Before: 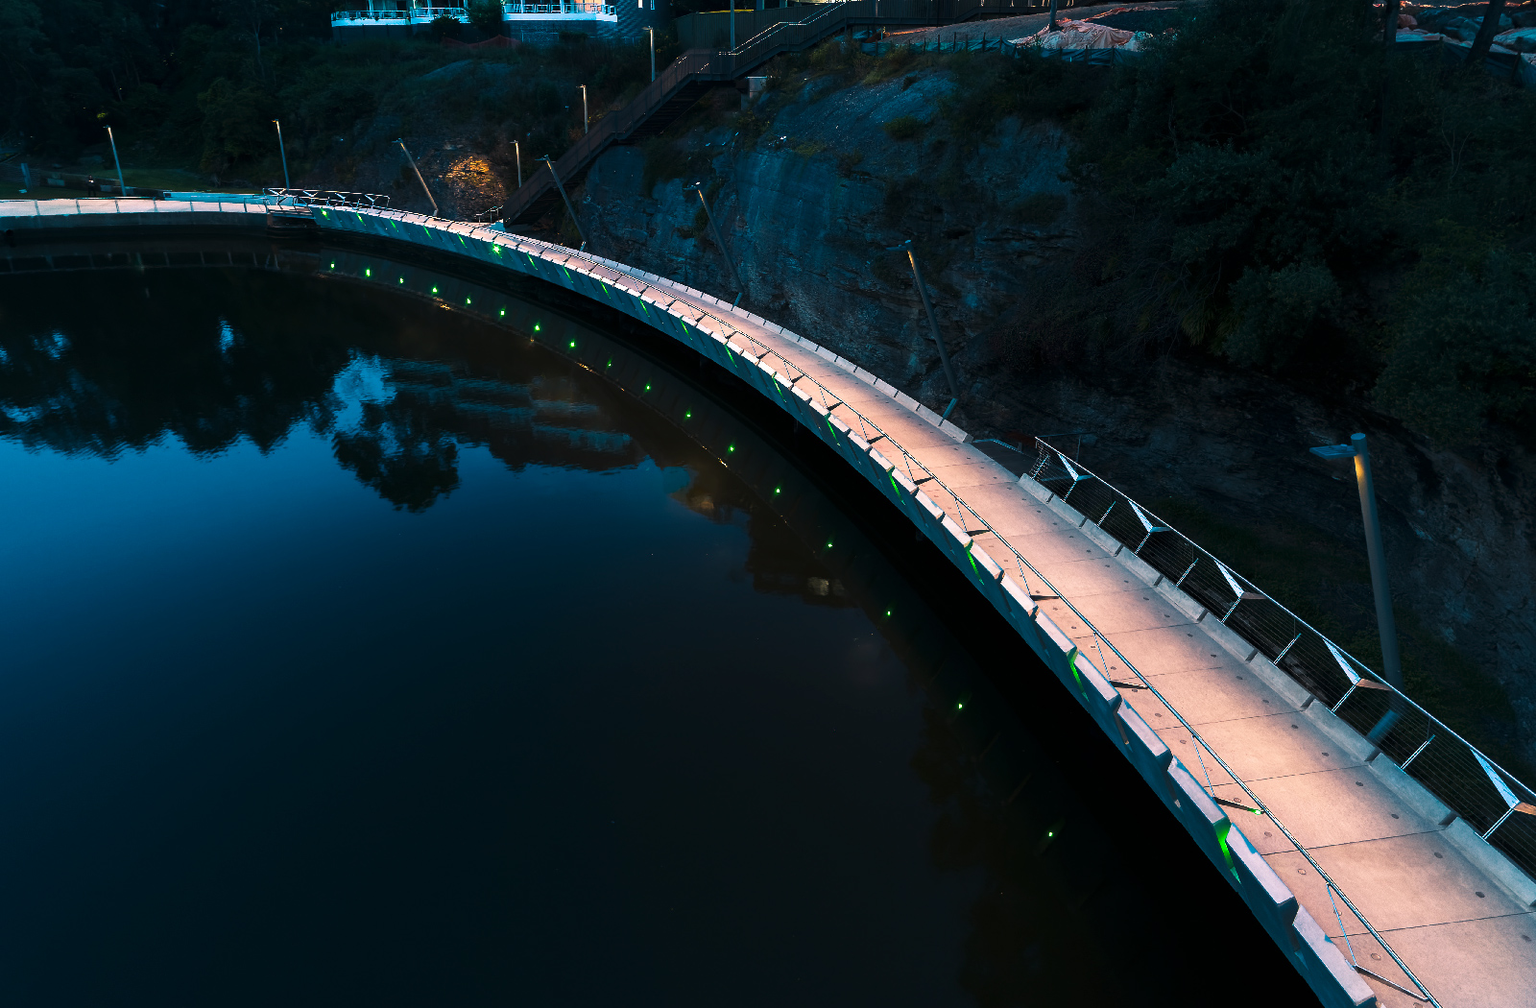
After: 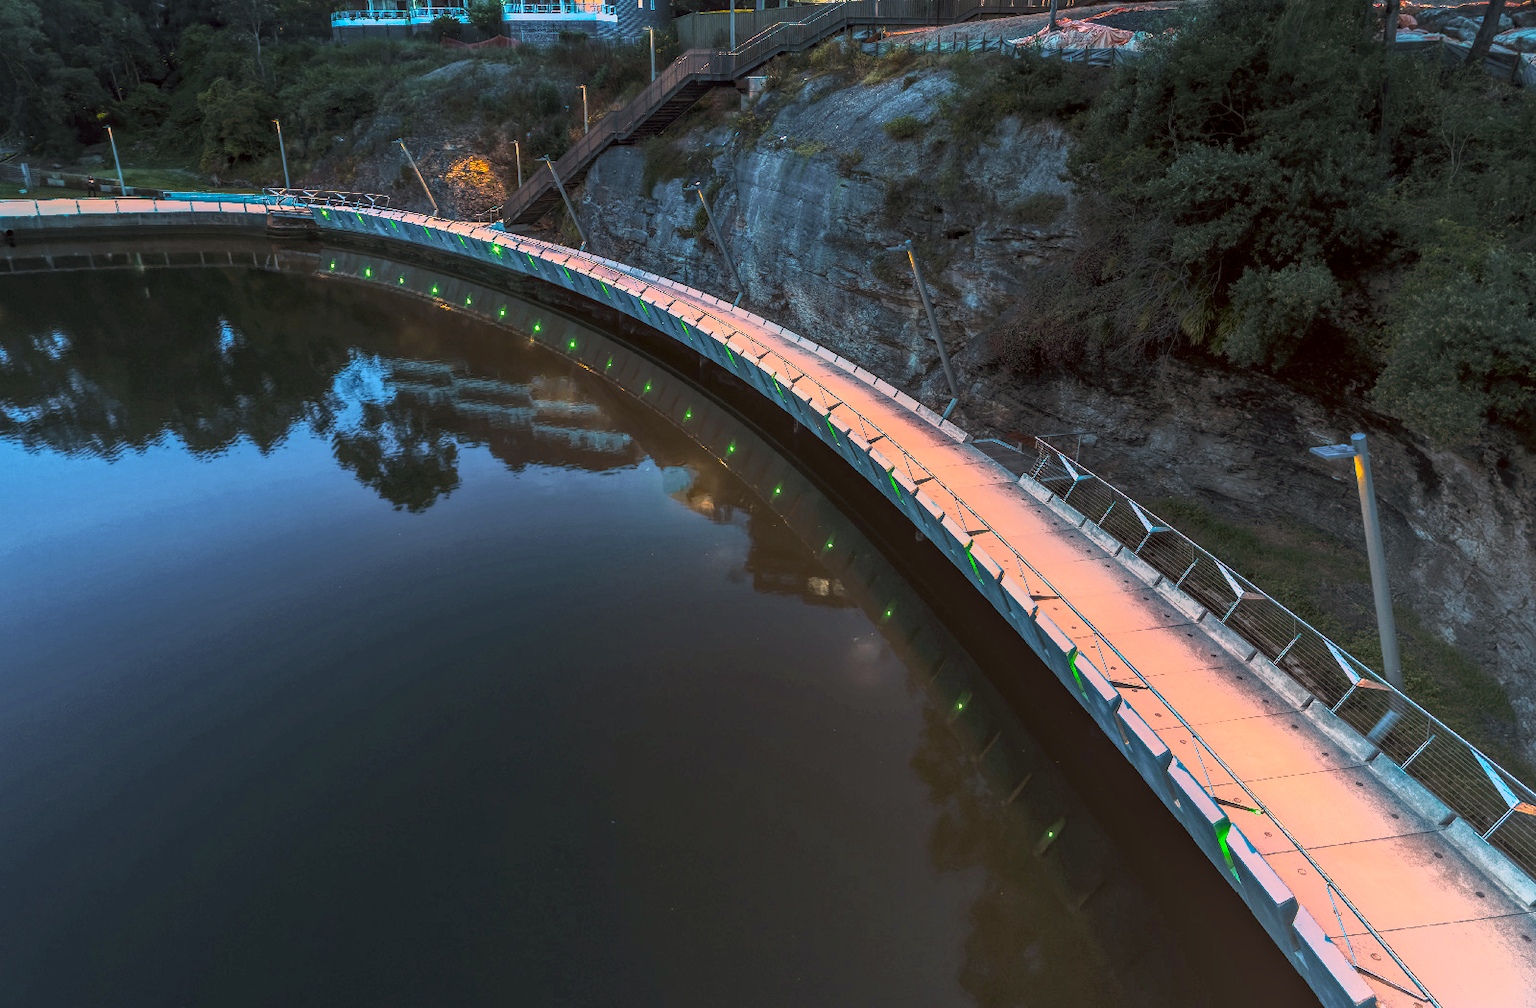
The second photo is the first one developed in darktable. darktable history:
exposure: black level correction 0, exposure 1.617 EV, compensate exposure bias true, compensate highlight preservation false
color correction: highlights a* 6.27, highlights b* 8.45, shadows a* 5.57, shadows b* 7.1, saturation 0.91
local contrast: highlights 20%, shadows 25%, detail 201%, midtone range 0.2
